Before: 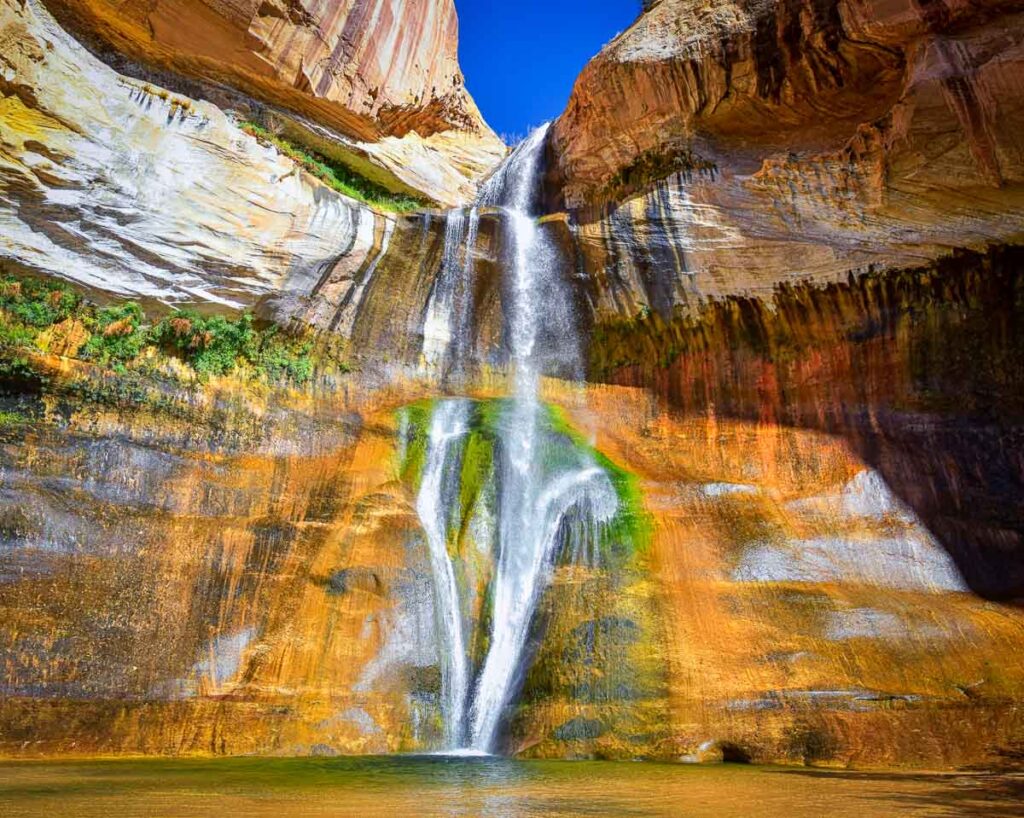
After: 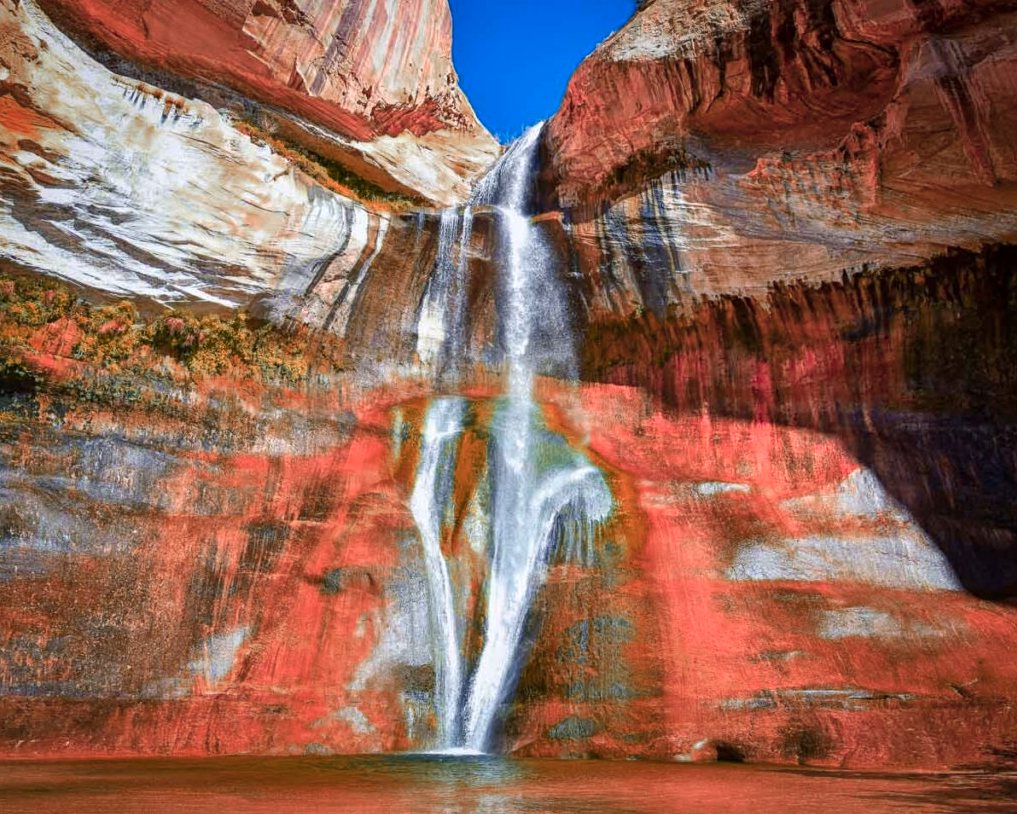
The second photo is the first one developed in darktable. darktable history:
crop and rotate: left 0.614%, top 0.179%, bottom 0.309%
color zones: curves: ch0 [(0.006, 0.385) (0.143, 0.563) (0.243, 0.321) (0.352, 0.464) (0.516, 0.456) (0.625, 0.5) (0.75, 0.5) (0.875, 0.5)]; ch1 [(0, 0.5) (0.134, 0.504) (0.246, 0.463) (0.421, 0.515) (0.5, 0.56) (0.625, 0.5) (0.75, 0.5) (0.875, 0.5)]; ch2 [(0, 0.5) (0.131, 0.426) (0.307, 0.289) (0.38, 0.188) (0.513, 0.216) (0.625, 0.548) (0.75, 0.468) (0.838, 0.396) (0.971, 0.311)]
